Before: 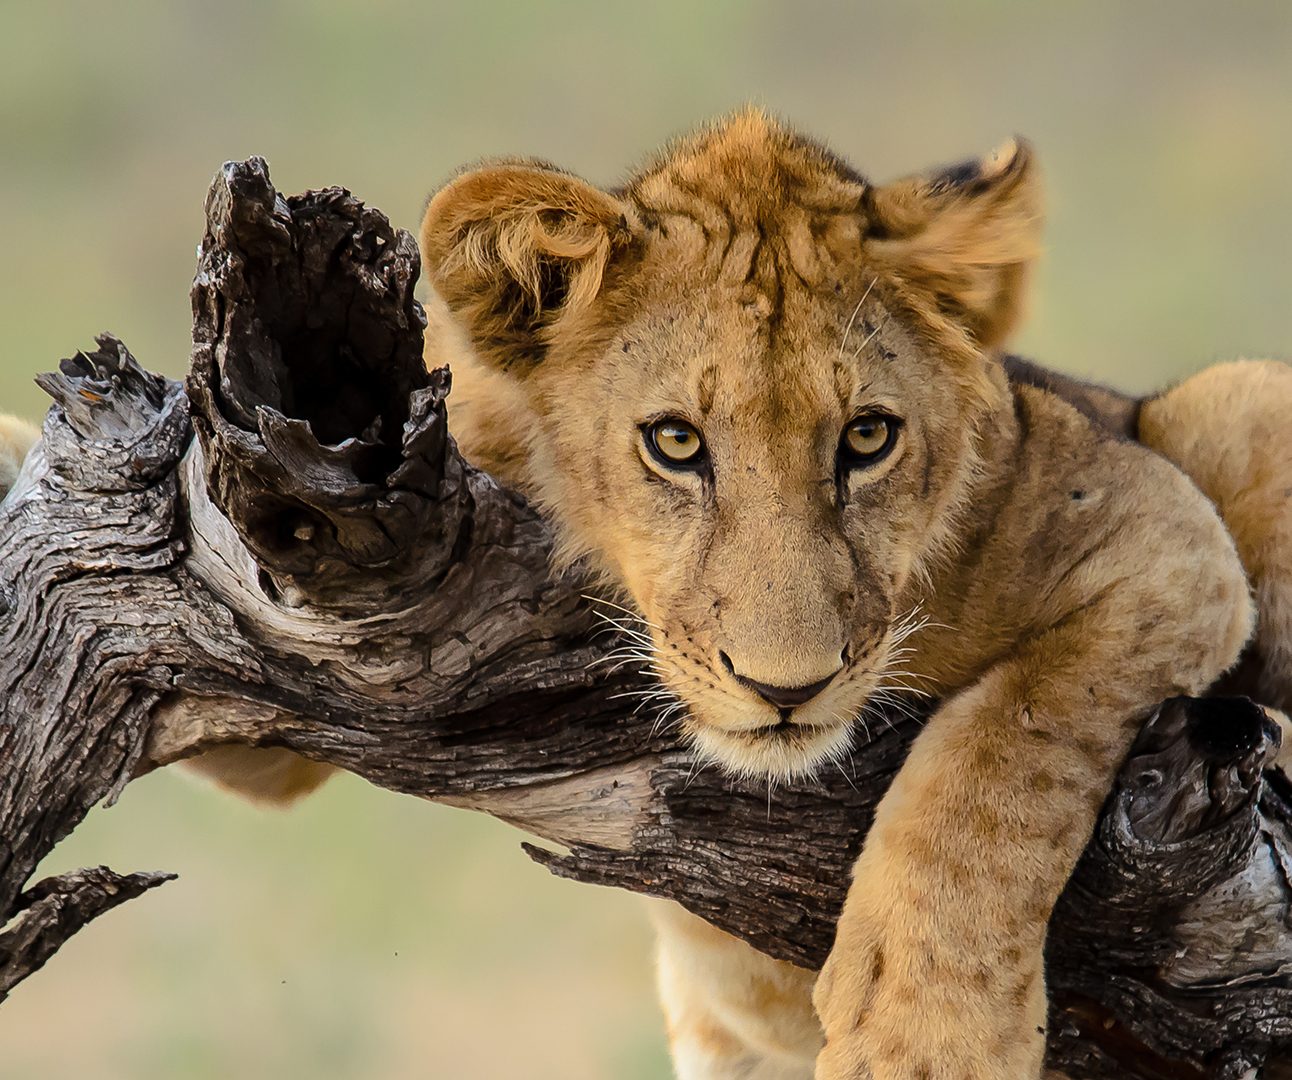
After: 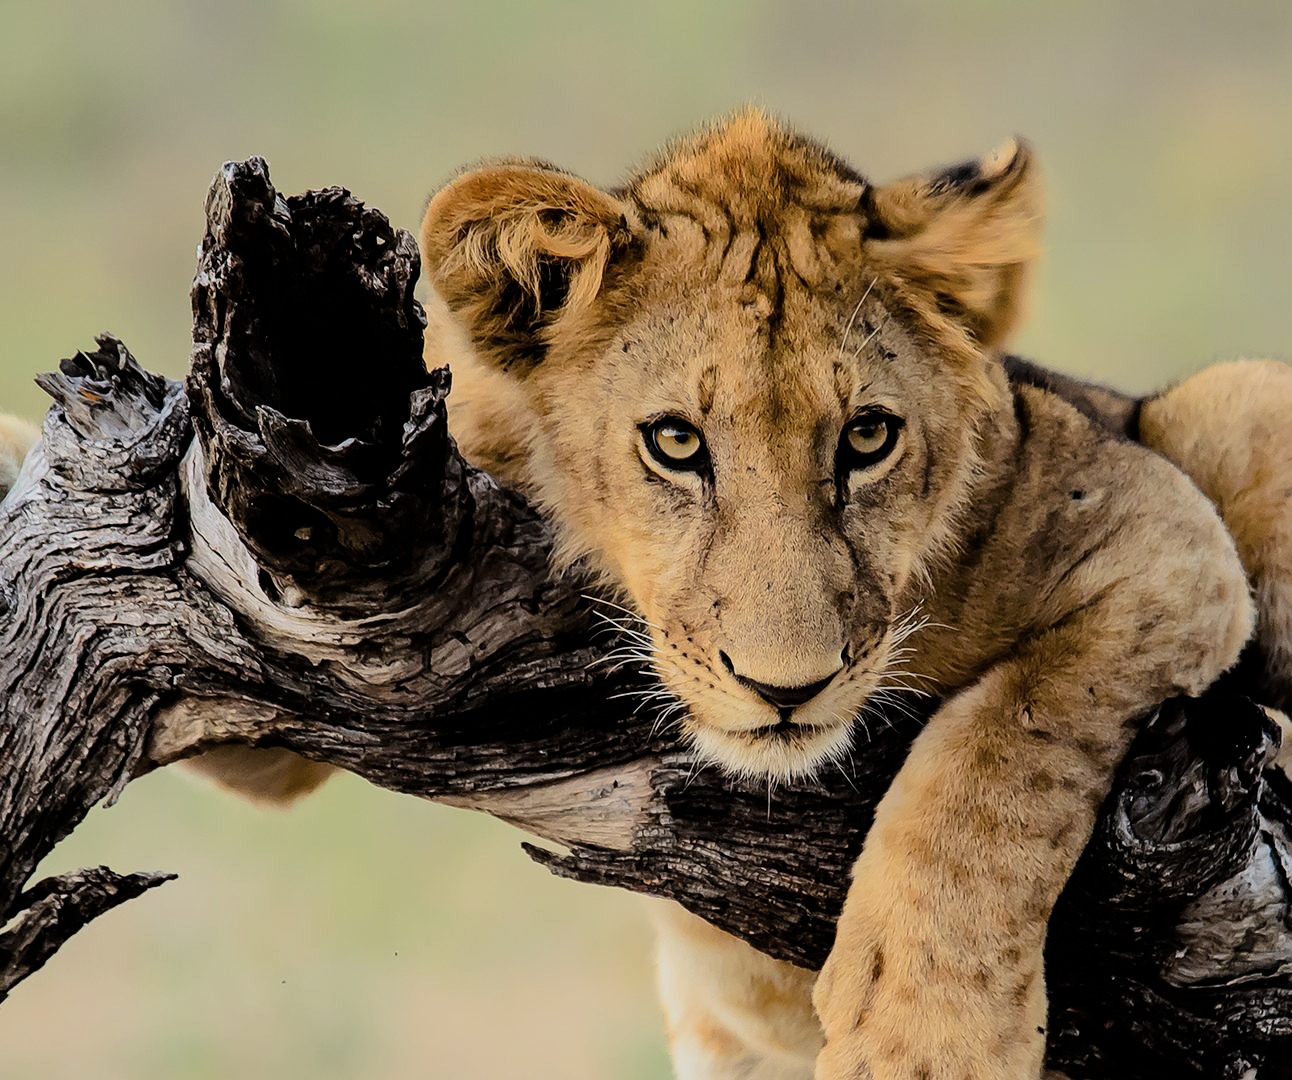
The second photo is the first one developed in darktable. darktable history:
filmic rgb: black relative exposure -7.5 EV, white relative exposure 4.99 EV, threshold 5.96 EV, hardness 3.35, contrast 1.3, enable highlight reconstruction true
